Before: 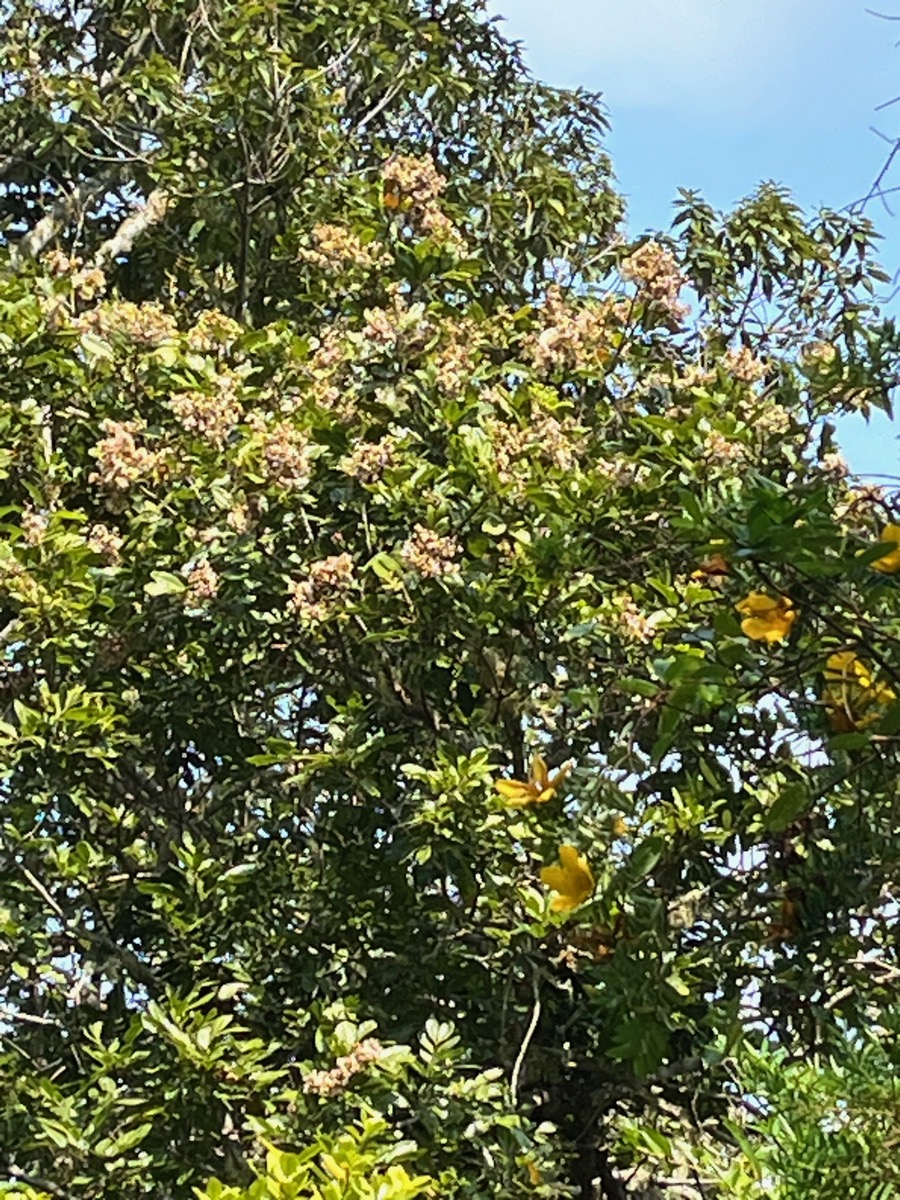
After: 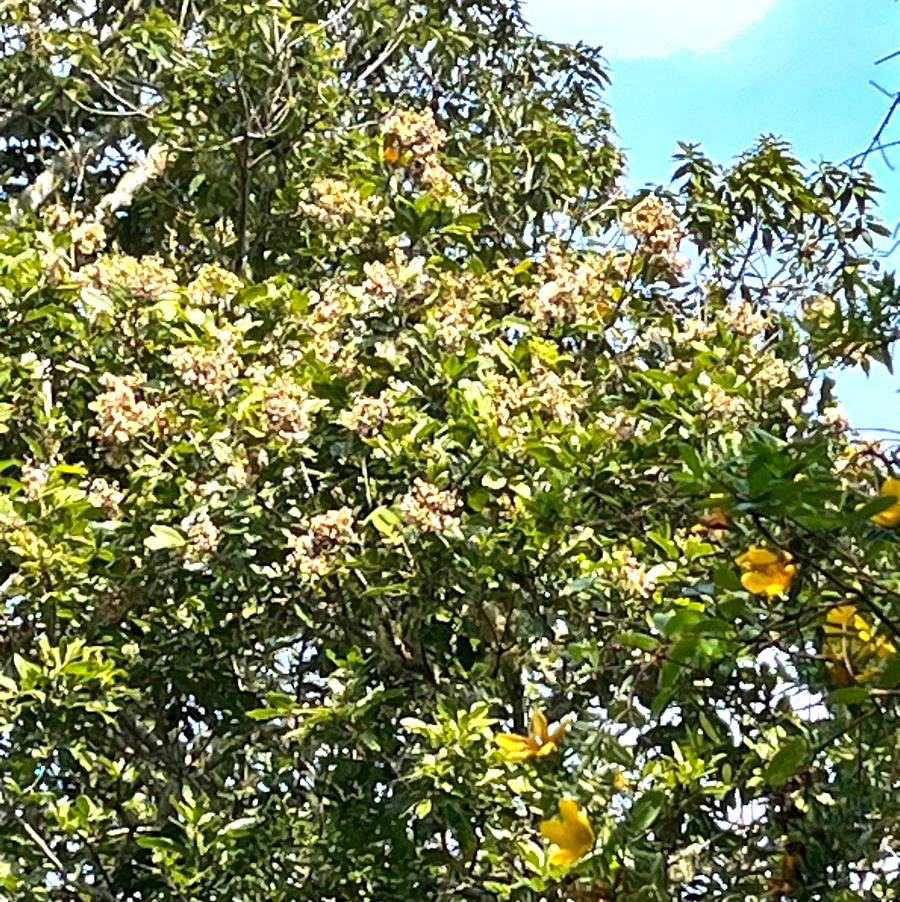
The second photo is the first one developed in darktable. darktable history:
crop: top 3.903%, bottom 20.866%
exposure: exposure 0.569 EV, compensate exposure bias true, compensate highlight preservation false
shadows and highlights: highlights color adjustment 72.58%, low approximation 0.01, soften with gaussian
